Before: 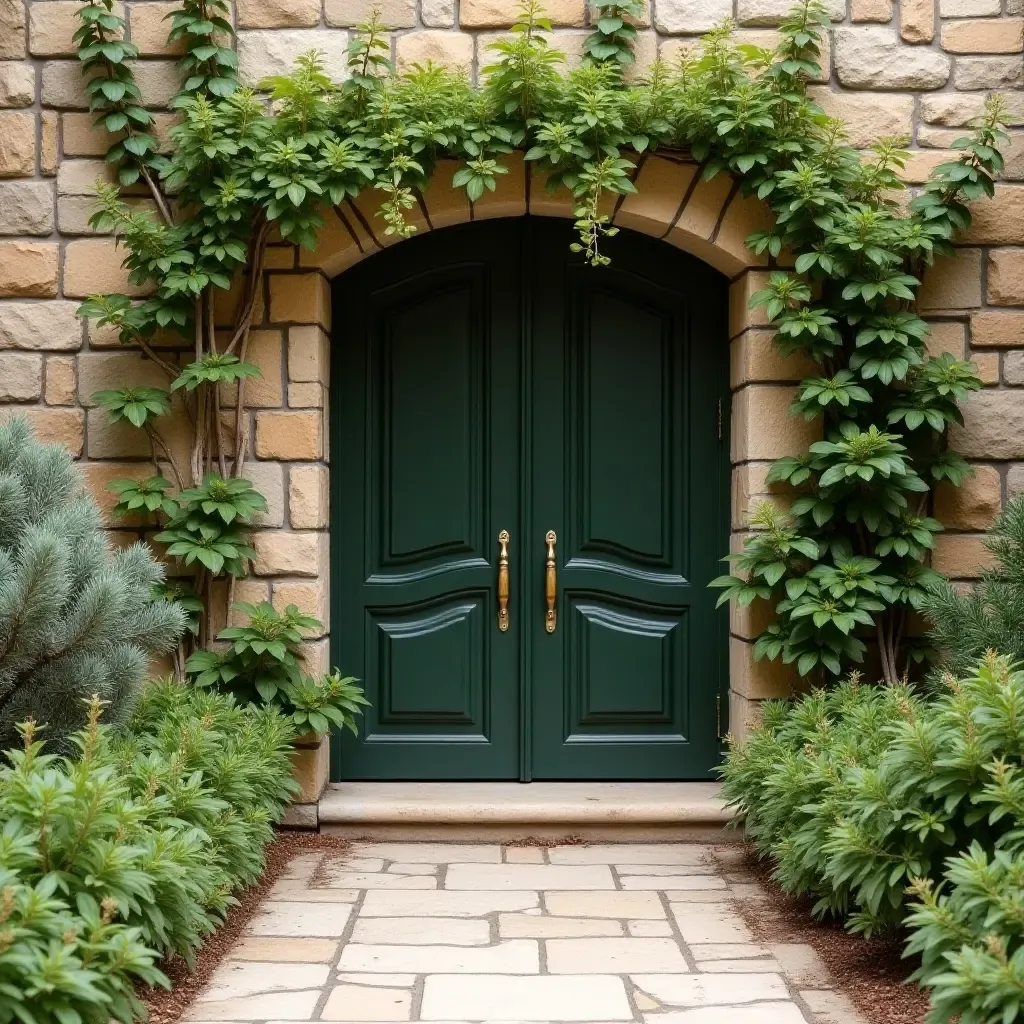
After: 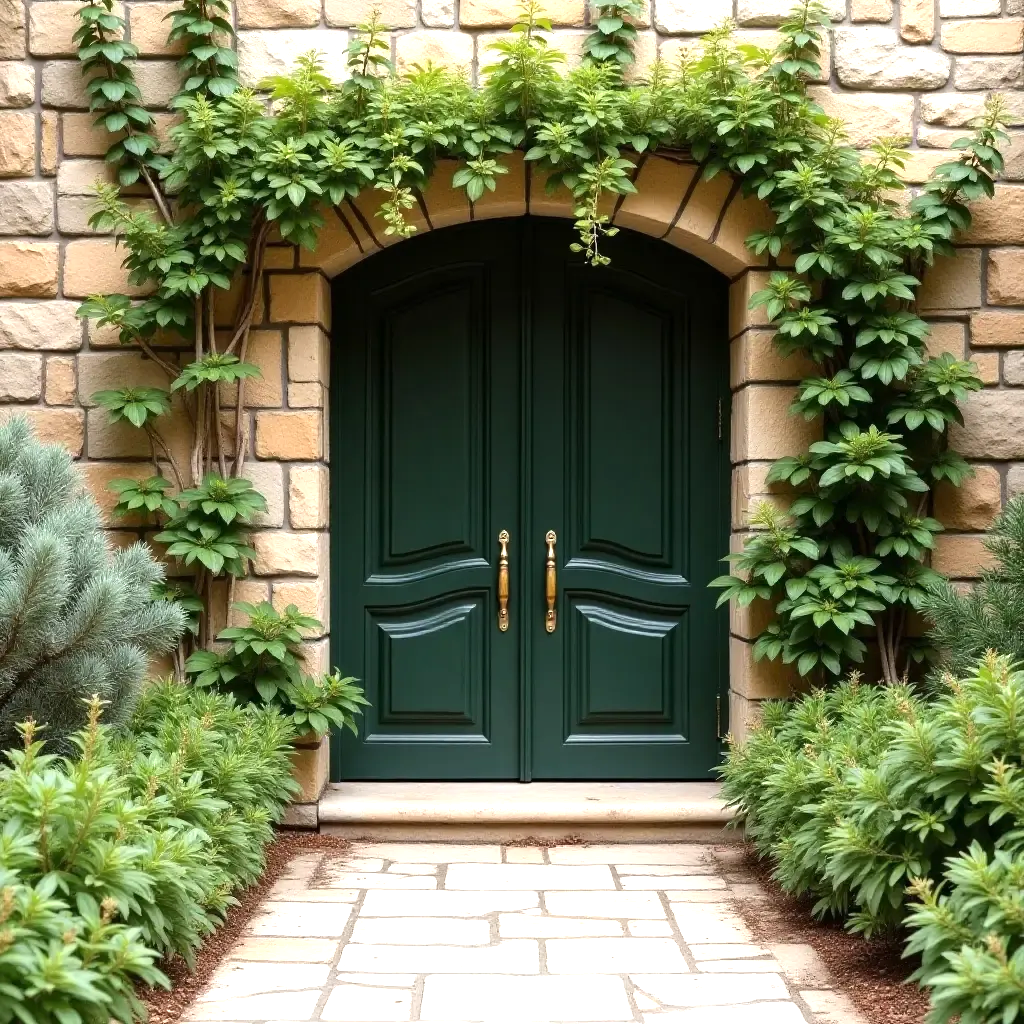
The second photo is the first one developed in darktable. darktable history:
tone equalizer: -8 EV -0.714 EV, -7 EV -0.703 EV, -6 EV -0.602 EV, -5 EV -0.374 EV, -3 EV 0.385 EV, -2 EV 0.6 EV, -1 EV 0.676 EV, +0 EV 0.758 EV, smoothing diameter 24.89%, edges refinement/feathering 12.65, preserve details guided filter
